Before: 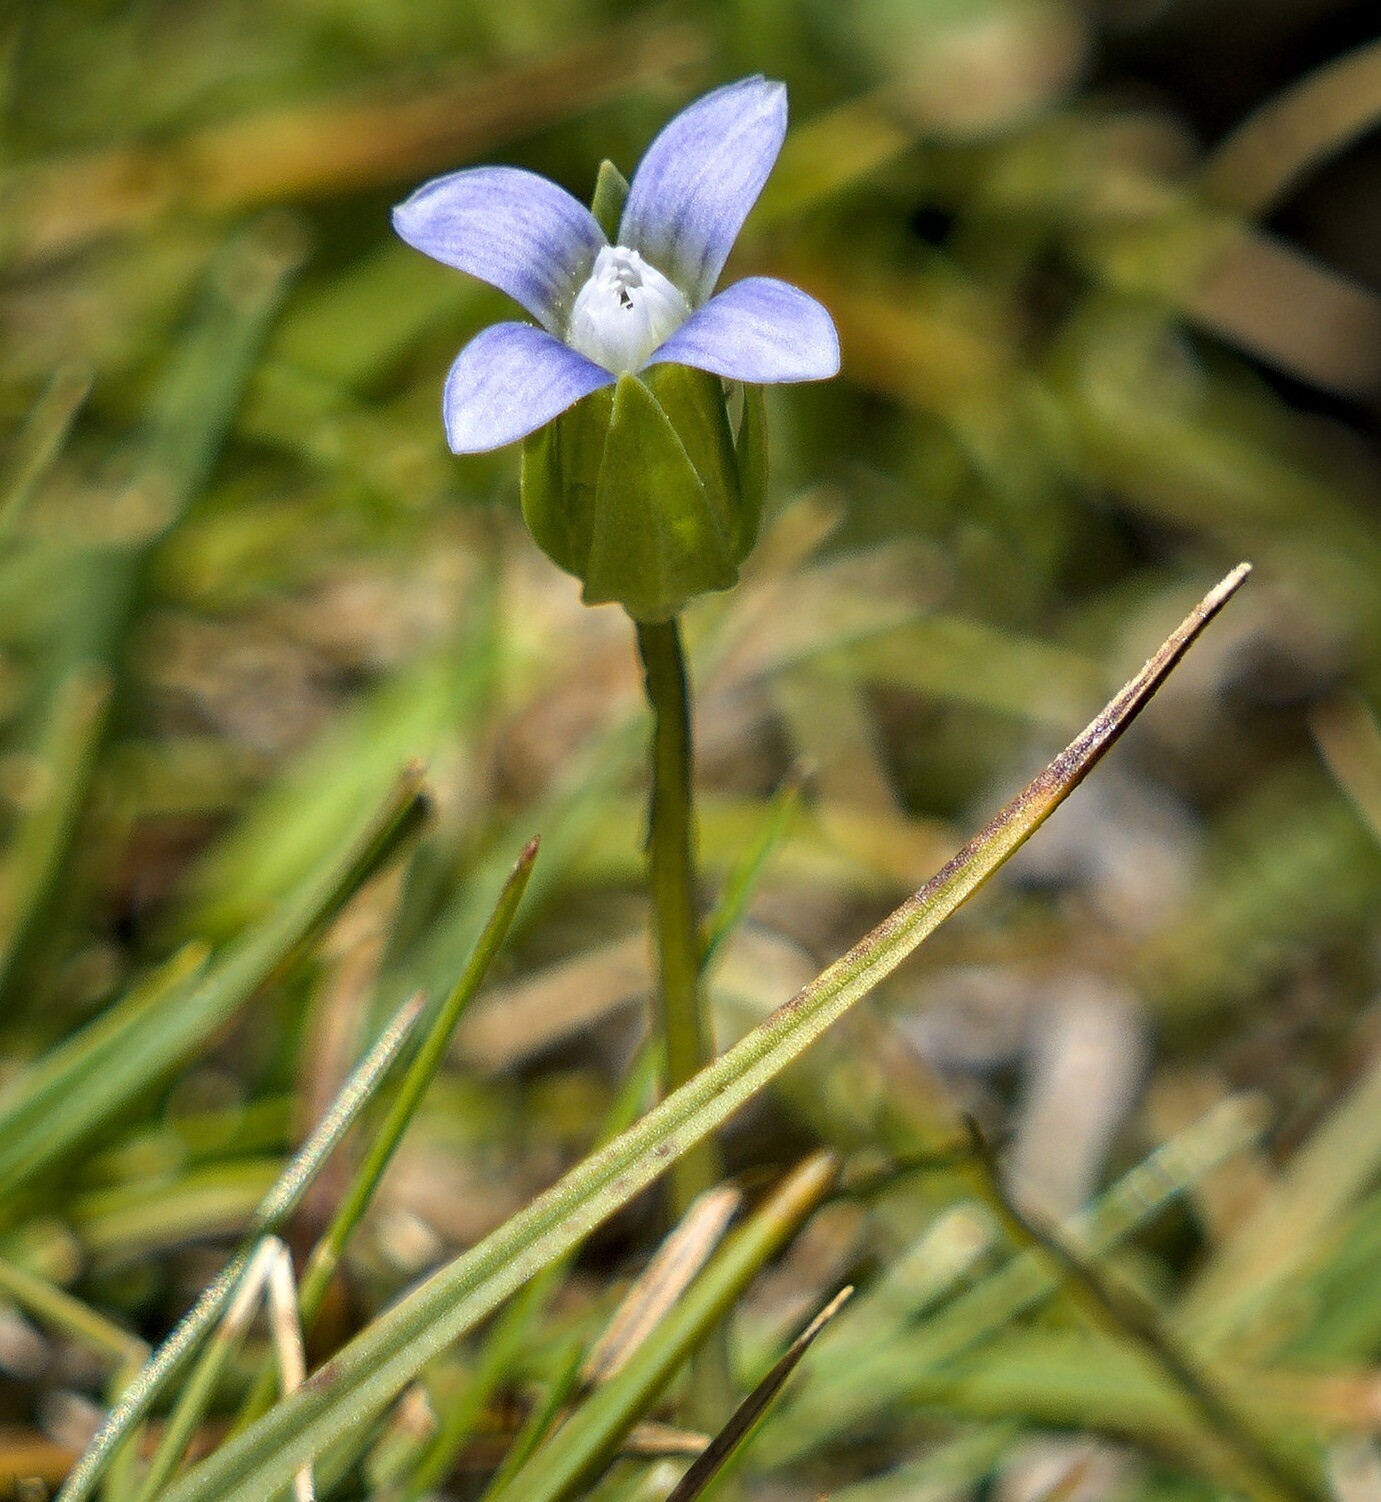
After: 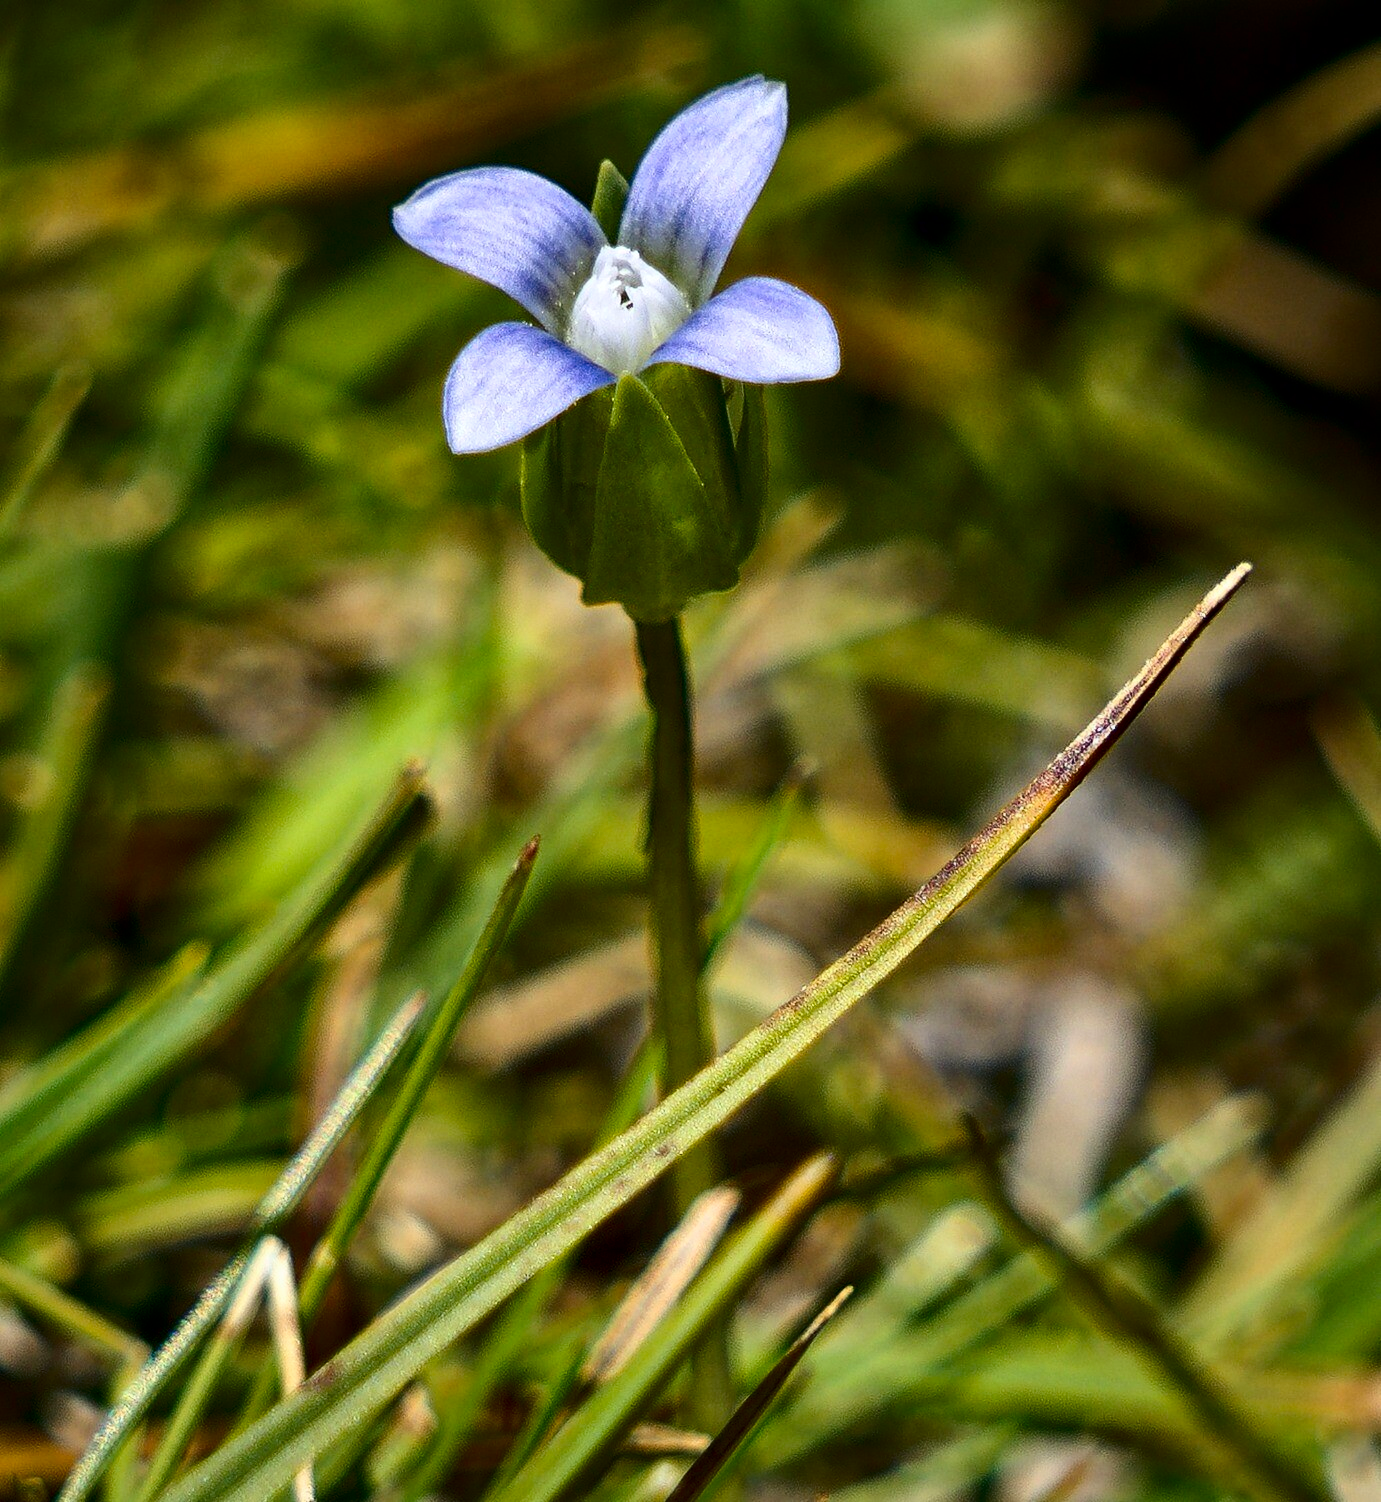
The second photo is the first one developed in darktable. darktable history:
tone equalizer: -8 EV -1.81 EV, -7 EV -1.12 EV, -6 EV -1.65 EV, smoothing diameter 24.84%, edges refinement/feathering 7.41, preserve details guided filter
contrast brightness saturation: contrast 0.217, brightness -0.182, saturation 0.244
